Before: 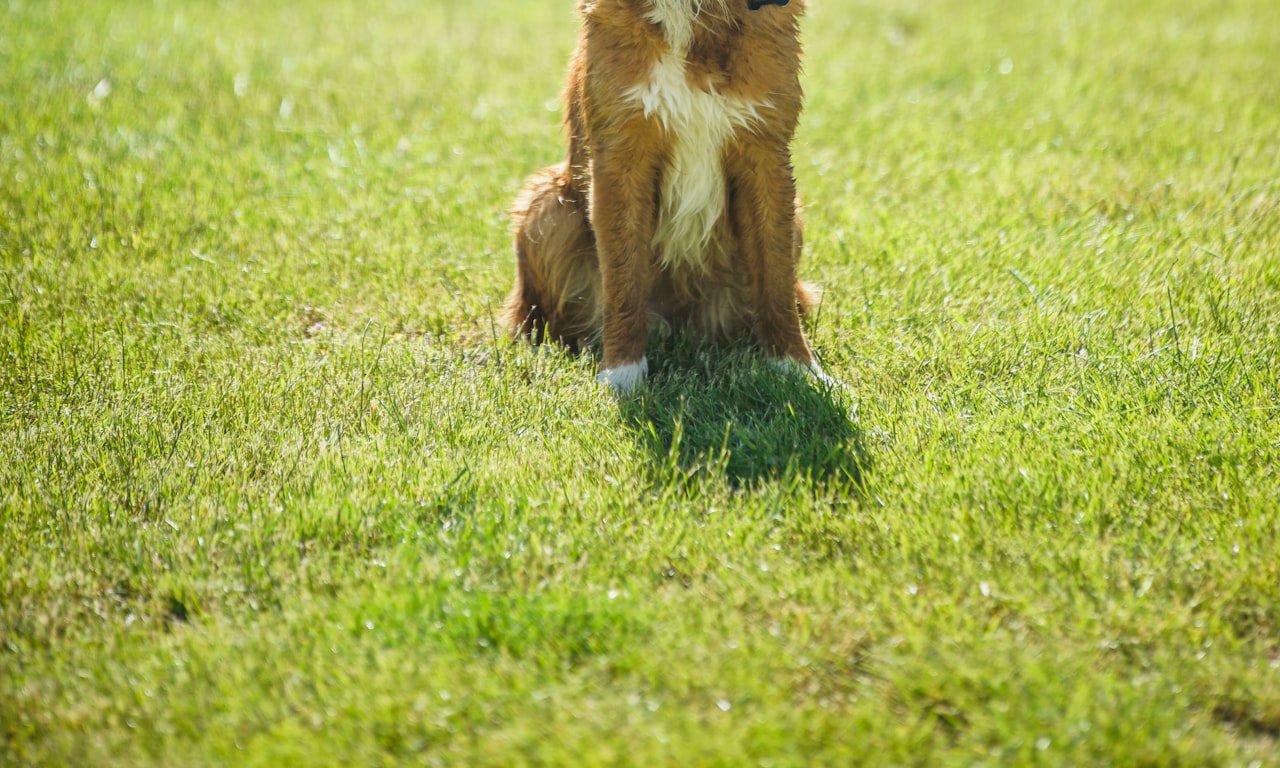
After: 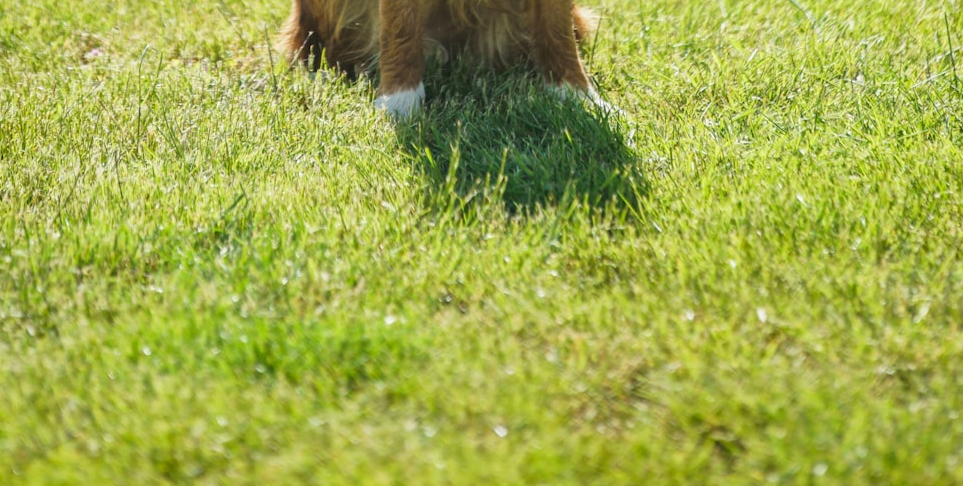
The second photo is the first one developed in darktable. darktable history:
base curve: curves: ch0 [(0, 0) (0.283, 0.295) (1, 1)], preserve colors none
exposure: compensate highlight preservation false
crop and rotate: left 17.471%, top 35.684%, right 7.278%, bottom 0.934%
